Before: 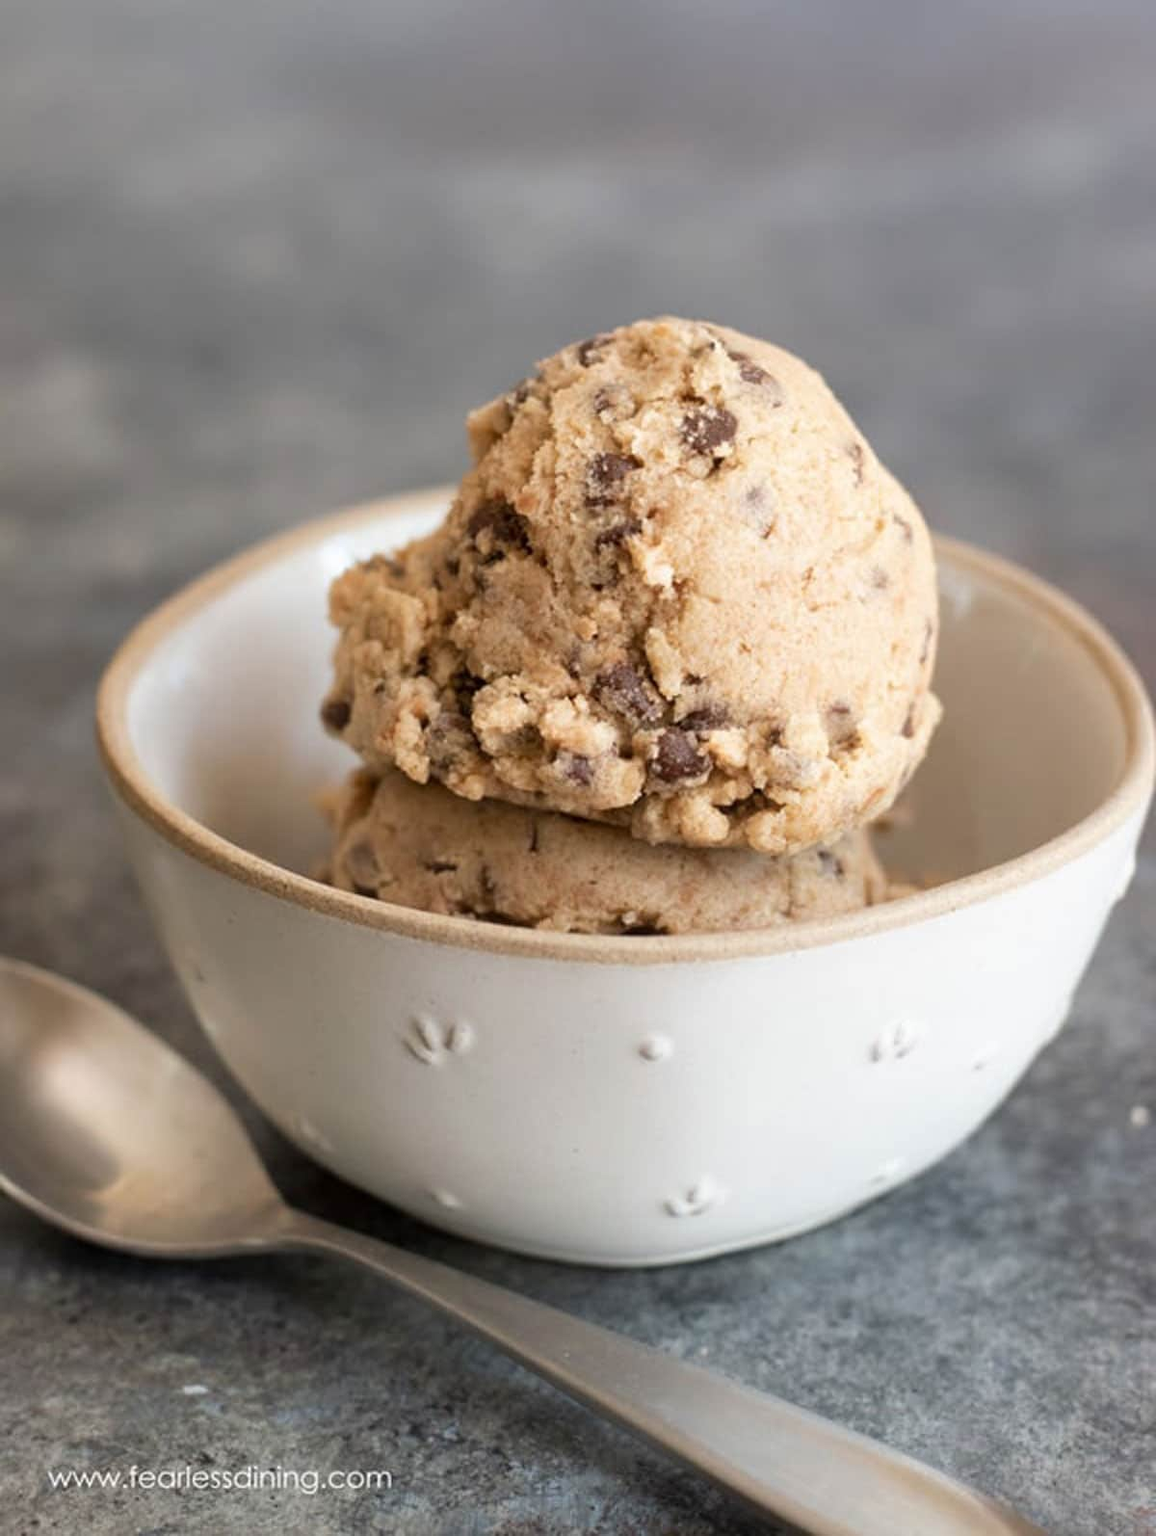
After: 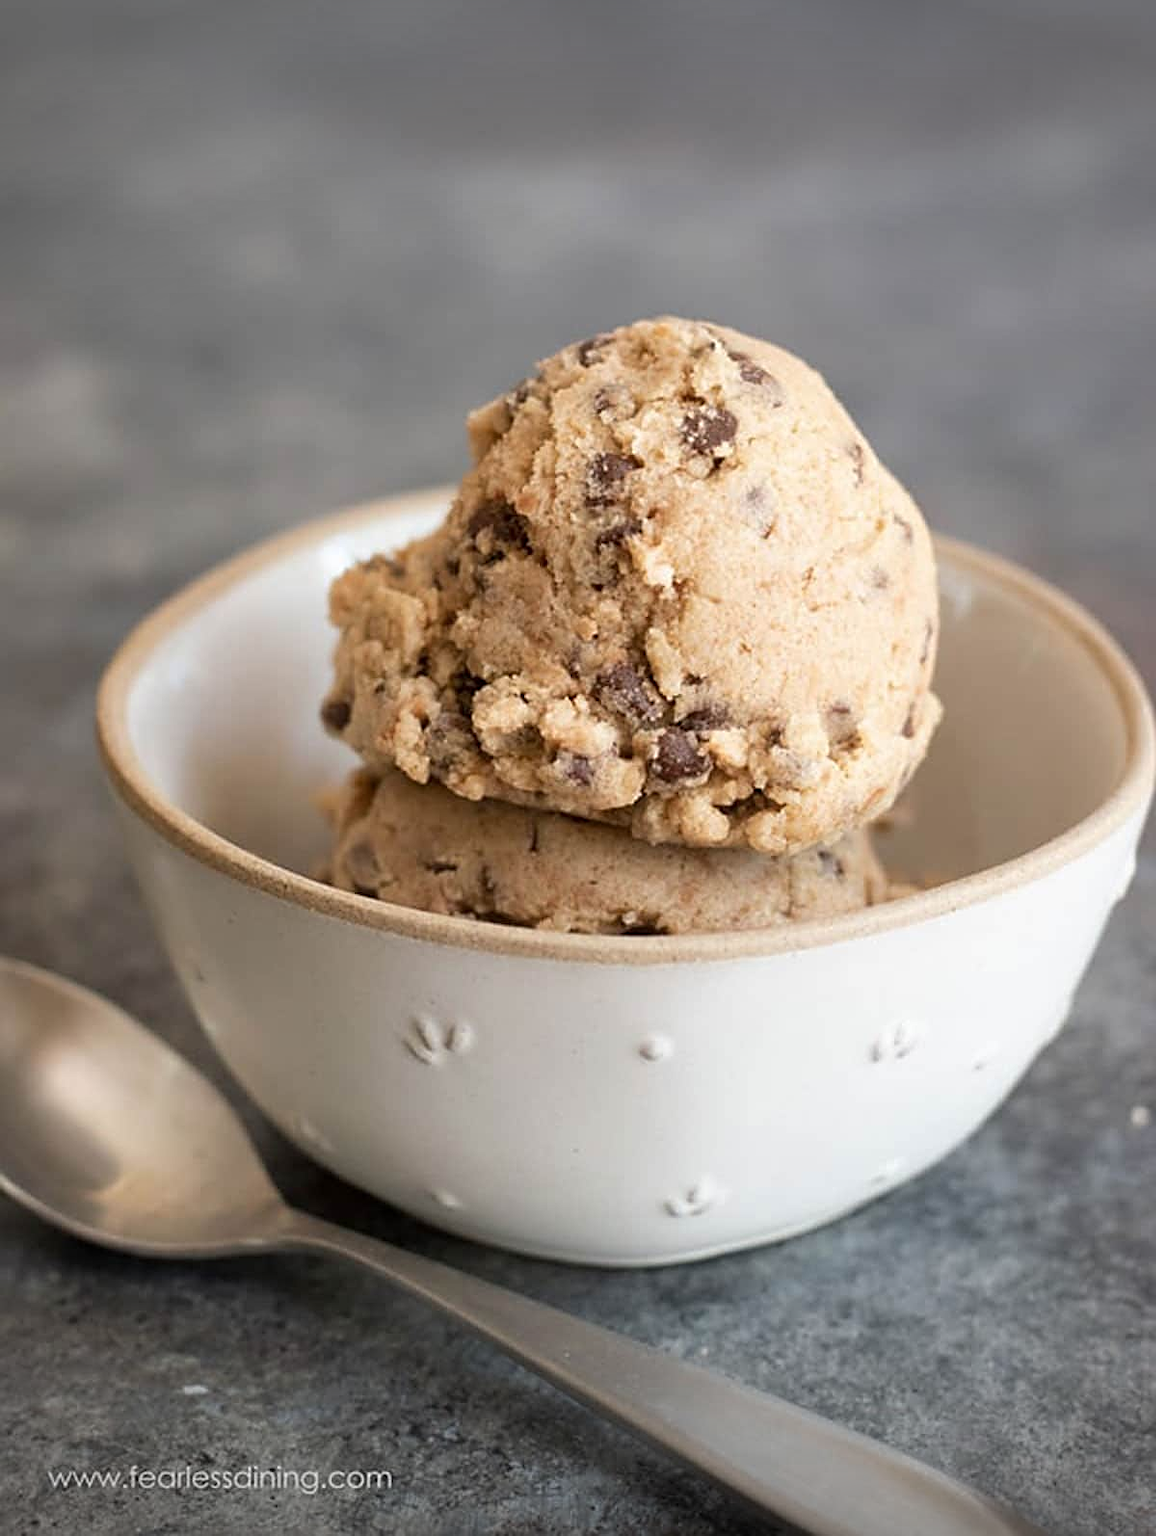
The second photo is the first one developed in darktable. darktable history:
sharpen: on, module defaults
vignetting: fall-off start 100.37%, width/height ratio 1.302
